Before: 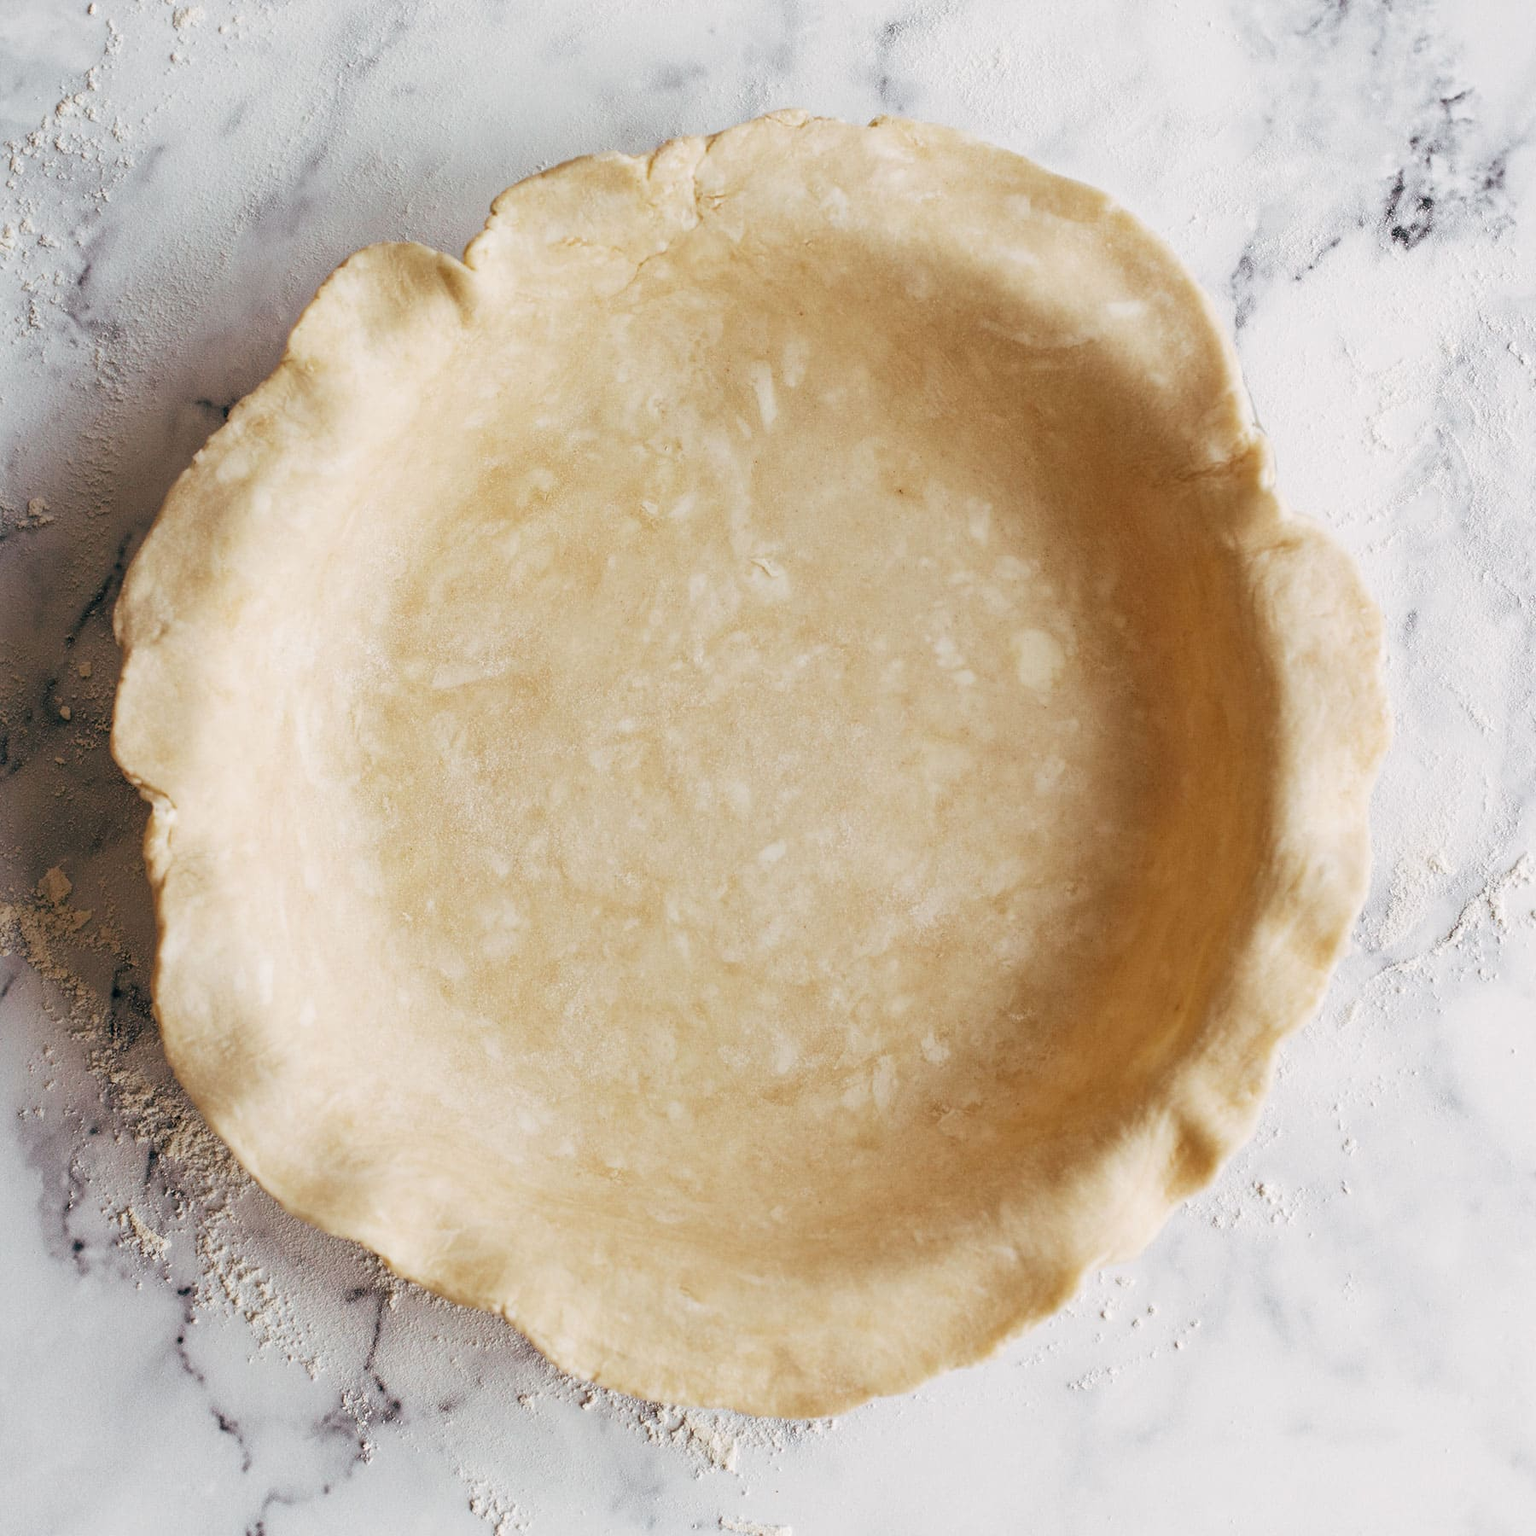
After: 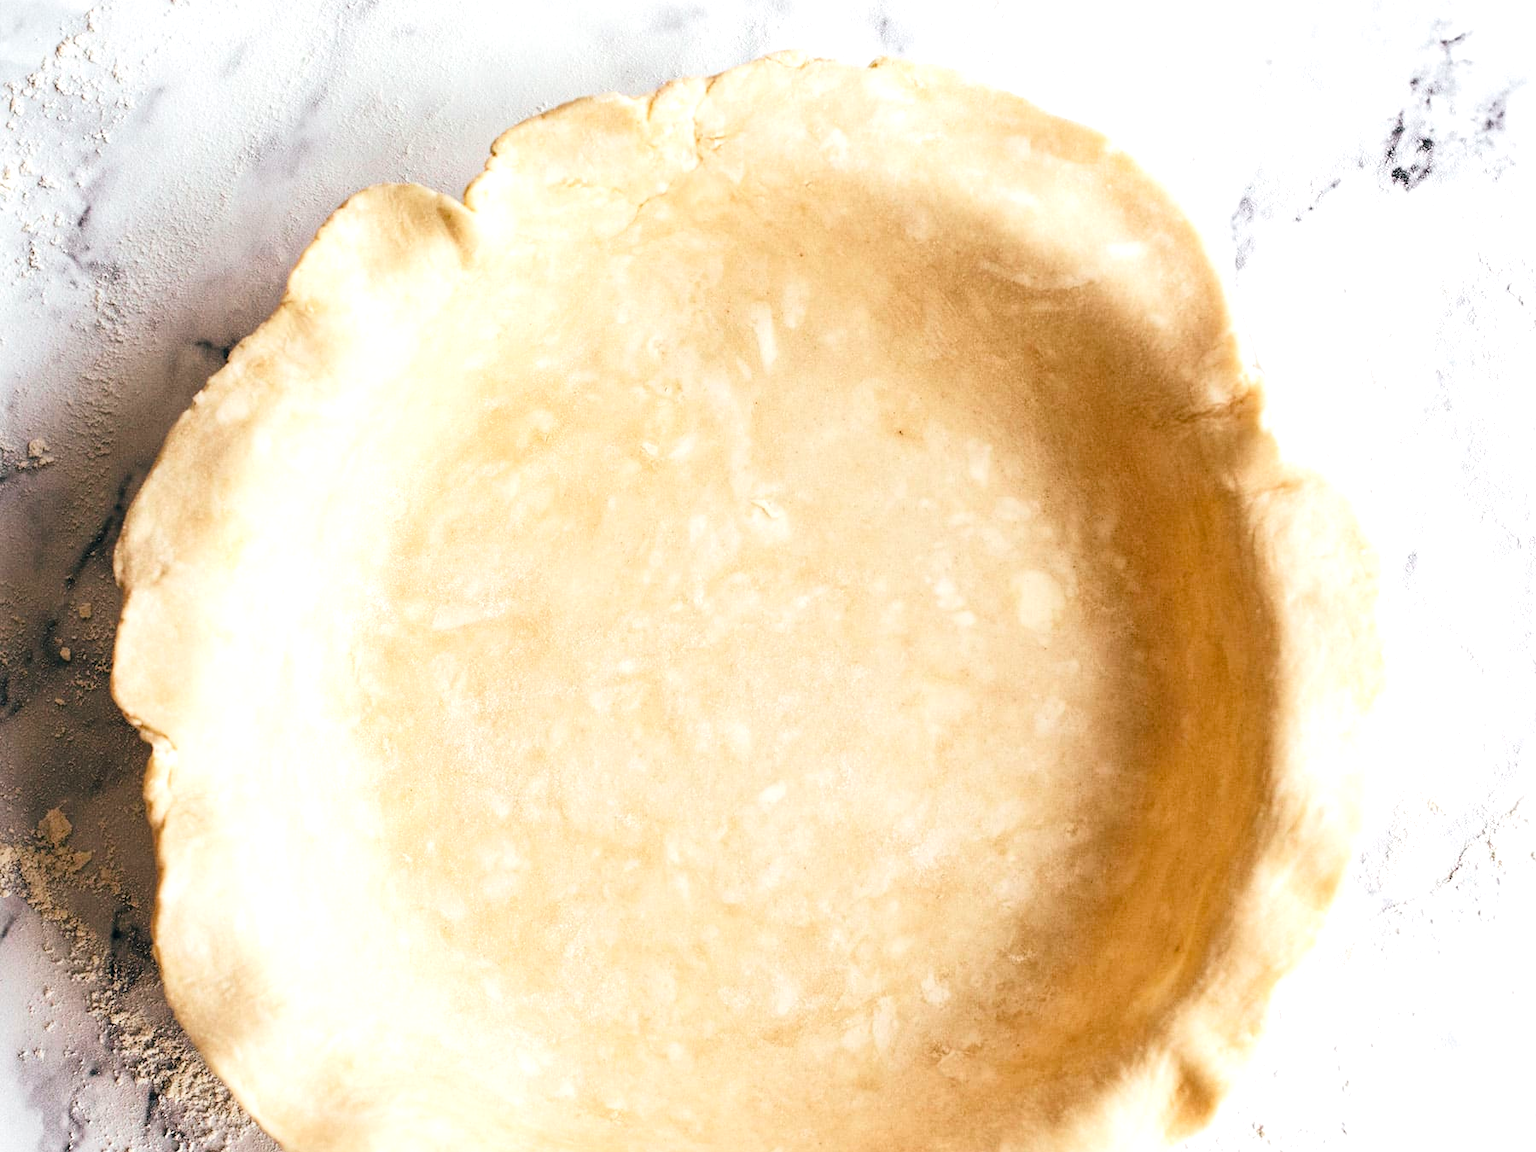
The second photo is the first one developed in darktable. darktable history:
exposure: black level correction 0, exposure 0.7 EV, compensate highlight preservation false
crop: top 3.857%, bottom 21.132%
tone curve: curves: ch0 [(0, 0) (0.055, 0.031) (0.282, 0.215) (0.729, 0.785) (1, 1)], color space Lab, linked channels, preserve colors none
color balance rgb: perceptual saturation grading › global saturation 20%, perceptual saturation grading › highlights -25%, perceptual saturation grading › shadows 25%
